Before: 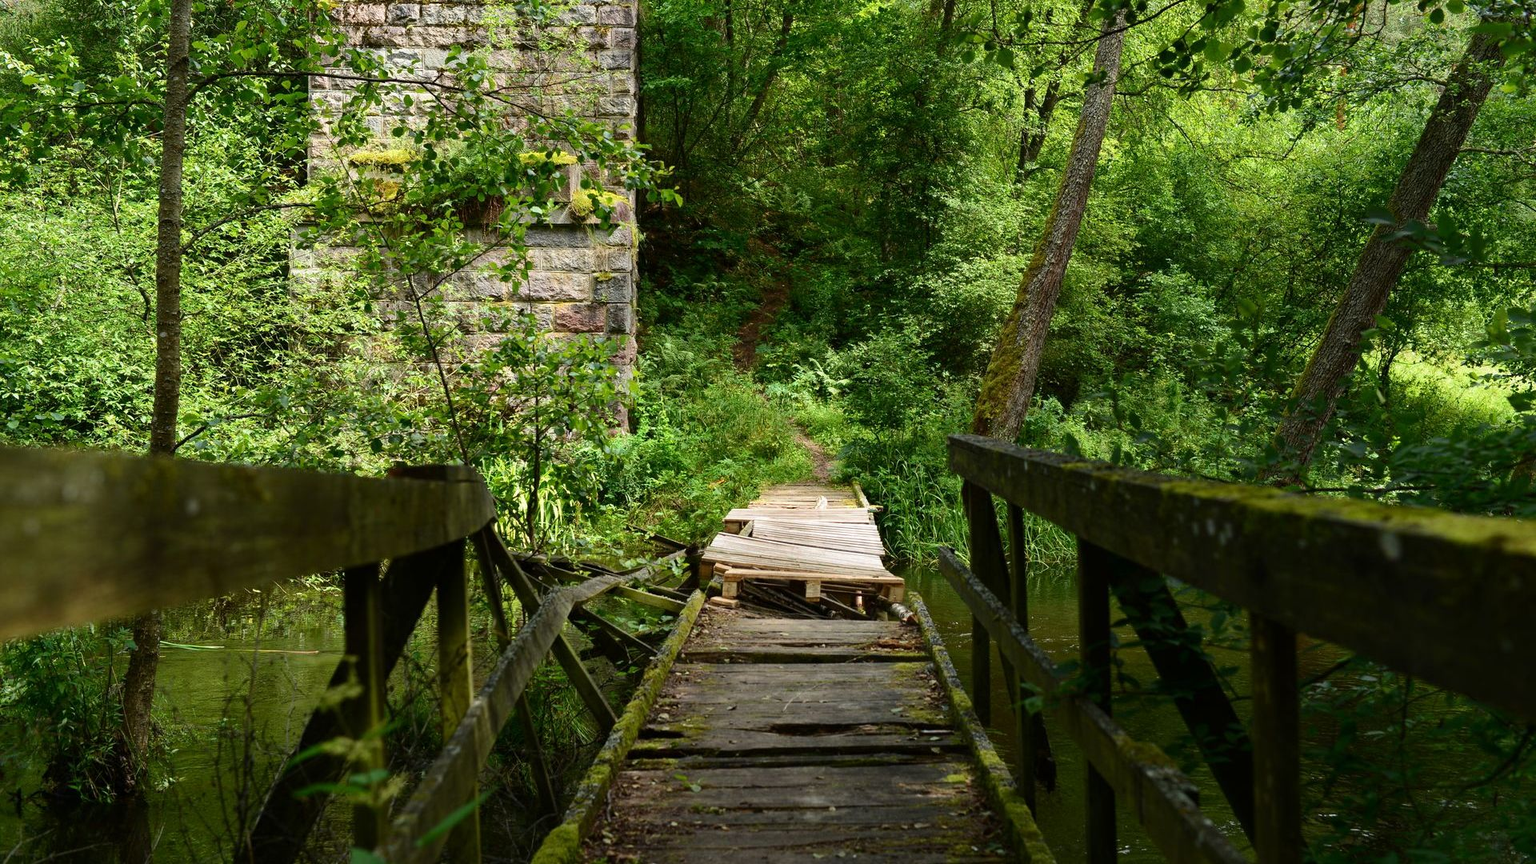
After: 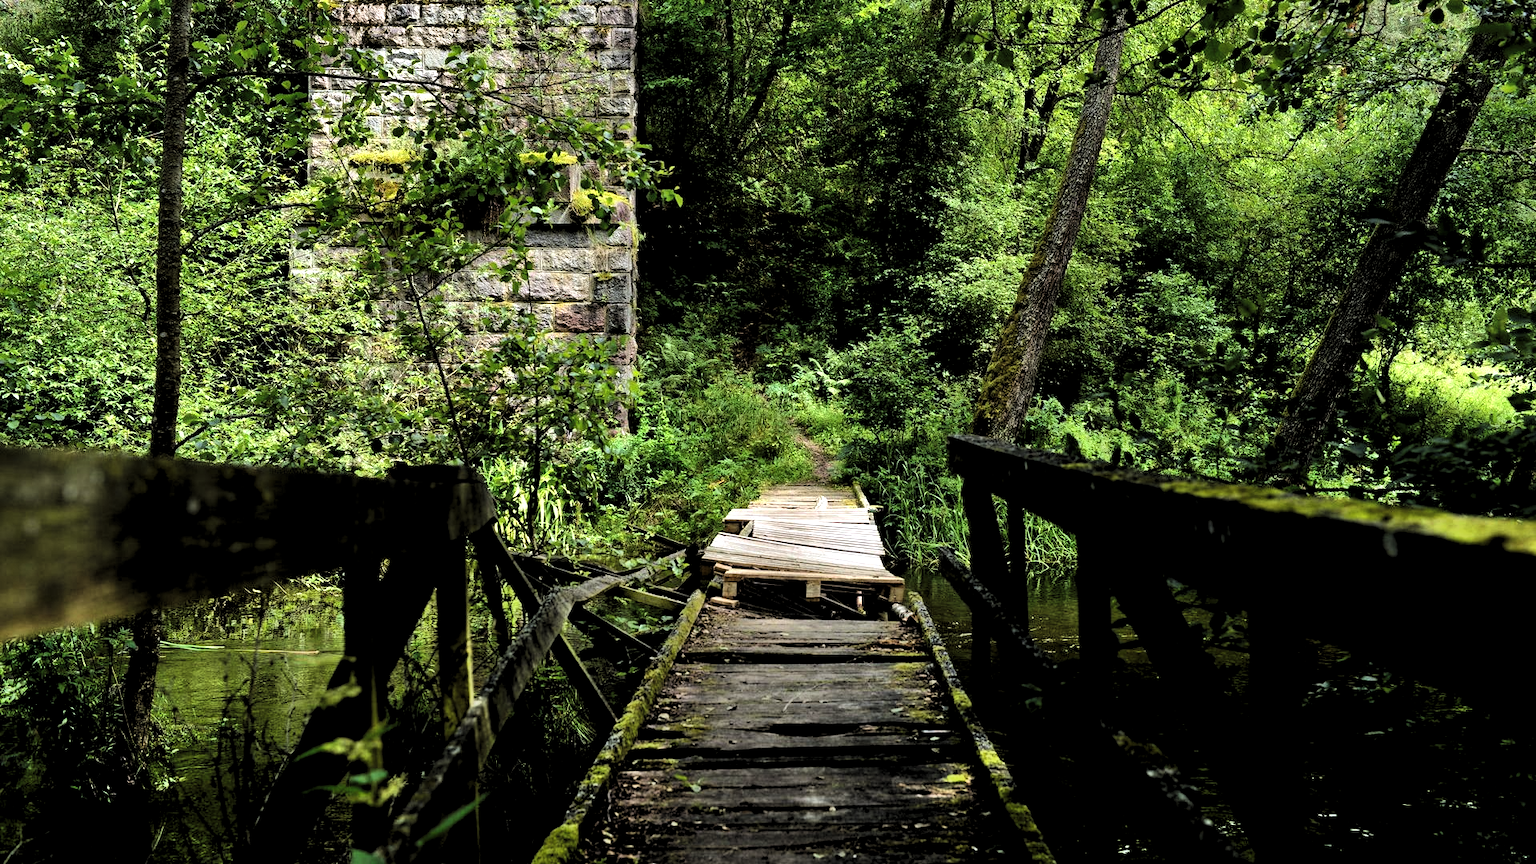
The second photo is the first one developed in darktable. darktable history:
shadows and highlights: shadows 52.34, highlights -28.23, soften with gaussian
white balance: red 0.98, blue 1.034
levels: levels [0.182, 0.542, 0.902]
